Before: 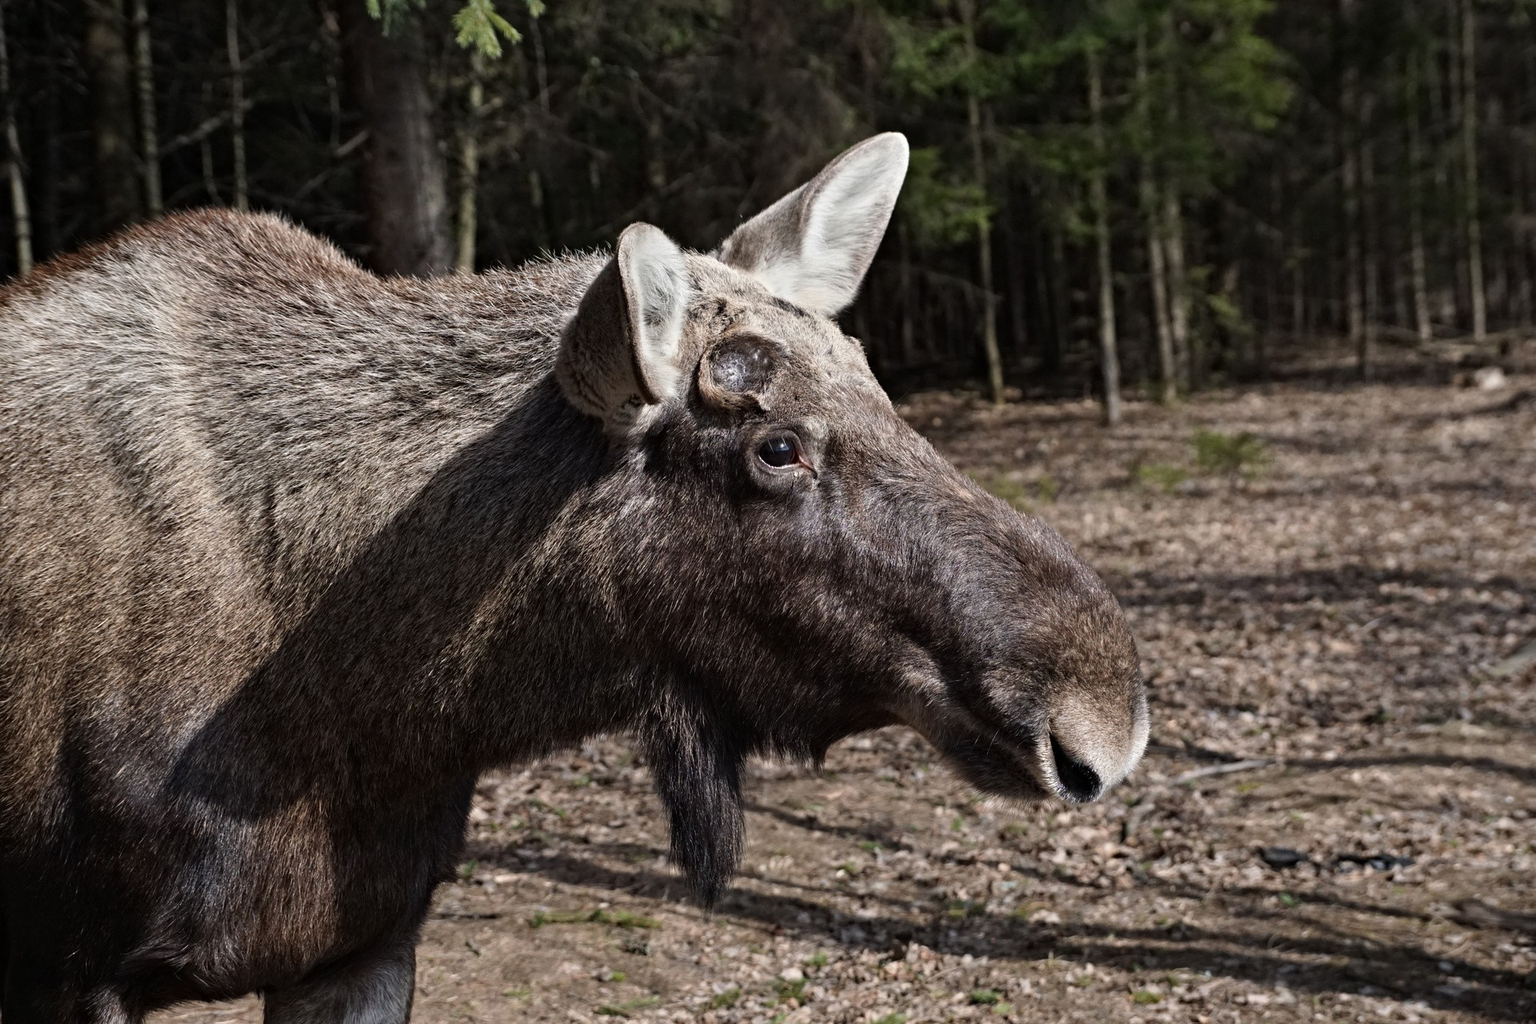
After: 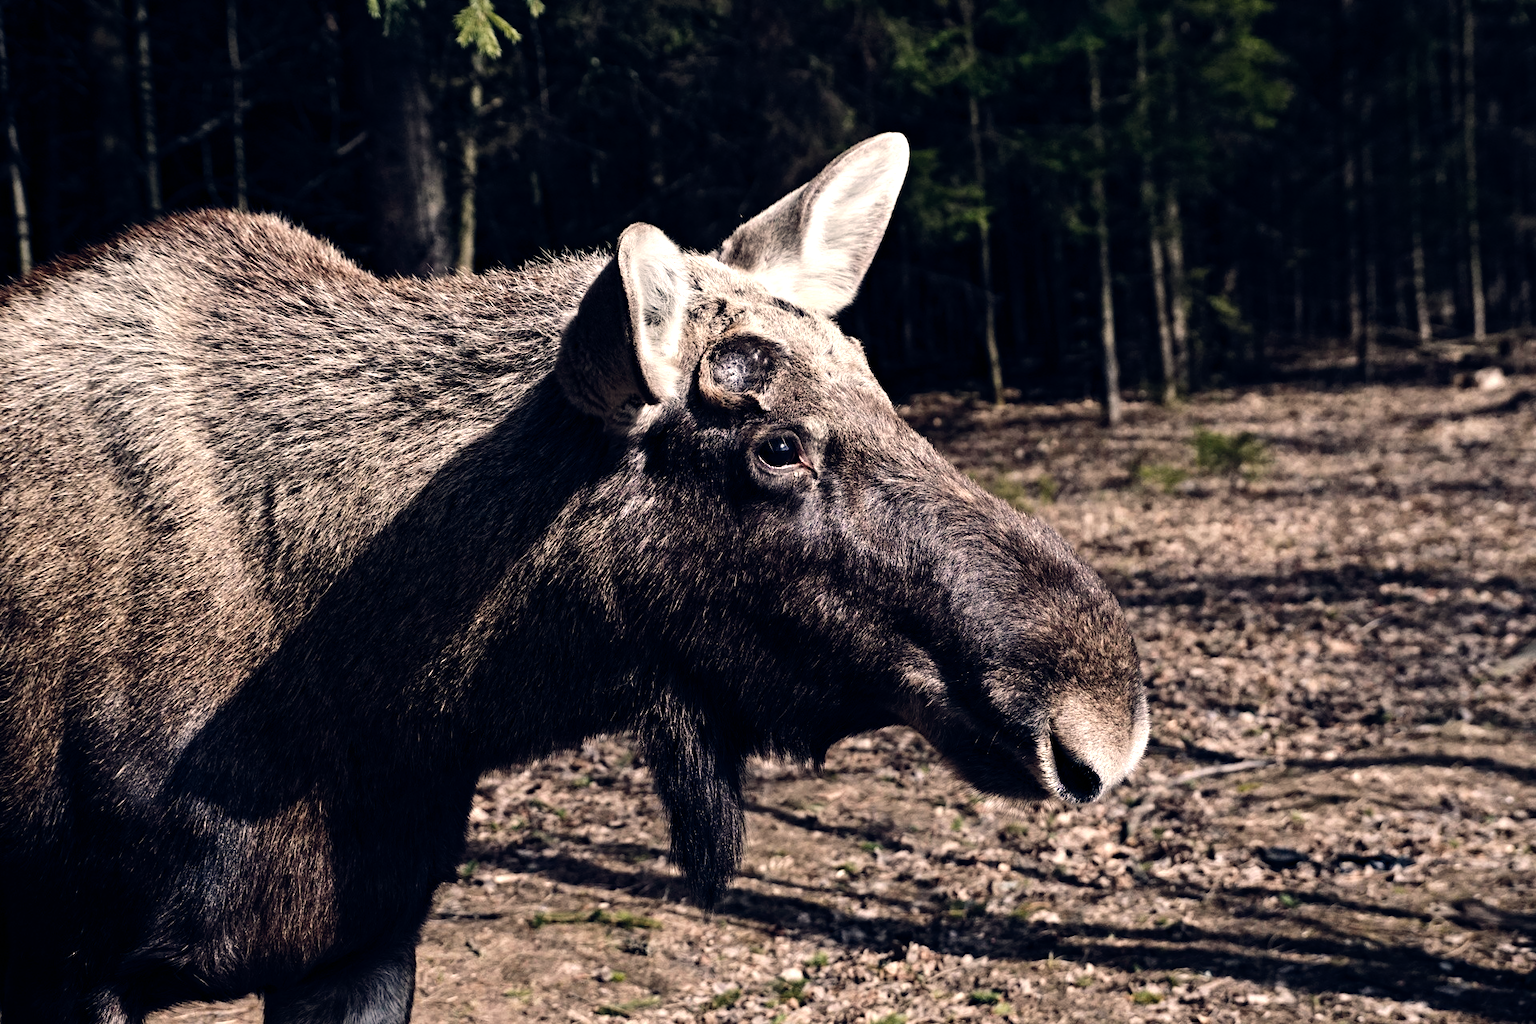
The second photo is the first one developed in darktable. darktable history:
white balance: emerald 1
color balance rgb: shadows lift › hue 87.51°, highlights gain › chroma 3.21%, highlights gain › hue 55.1°, global offset › chroma 0.15%, global offset › hue 253.66°, linear chroma grading › global chroma 0.5%
tone equalizer: -8 EV -0.75 EV, -7 EV -0.7 EV, -6 EV -0.6 EV, -5 EV -0.4 EV, -3 EV 0.4 EV, -2 EV 0.6 EV, -1 EV 0.7 EV, +0 EV 0.75 EV, edges refinement/feathering 500, mask exposure compensation -1.57 EV, preserve details no
tone curve: curves: ch0 [(0, 0) (0.003, 0.003) (0.011, 0.003) (0.025, 0.007) (0.044, 0.014) (0.069, 0.02) (0.1, 0.03) (0.136, 0.054) (0.177, 0.099) (0.224, 0.156) (0.277, 0.227) (0.335, 0.302) (0.399, 0.375) (0.468, 0.456) (0.543, 0.54) (0.623, 0.625) (0.709, 0.717) (0.801, 0.807) (0.898, 0.895) (1, 1)], preserve colors none
